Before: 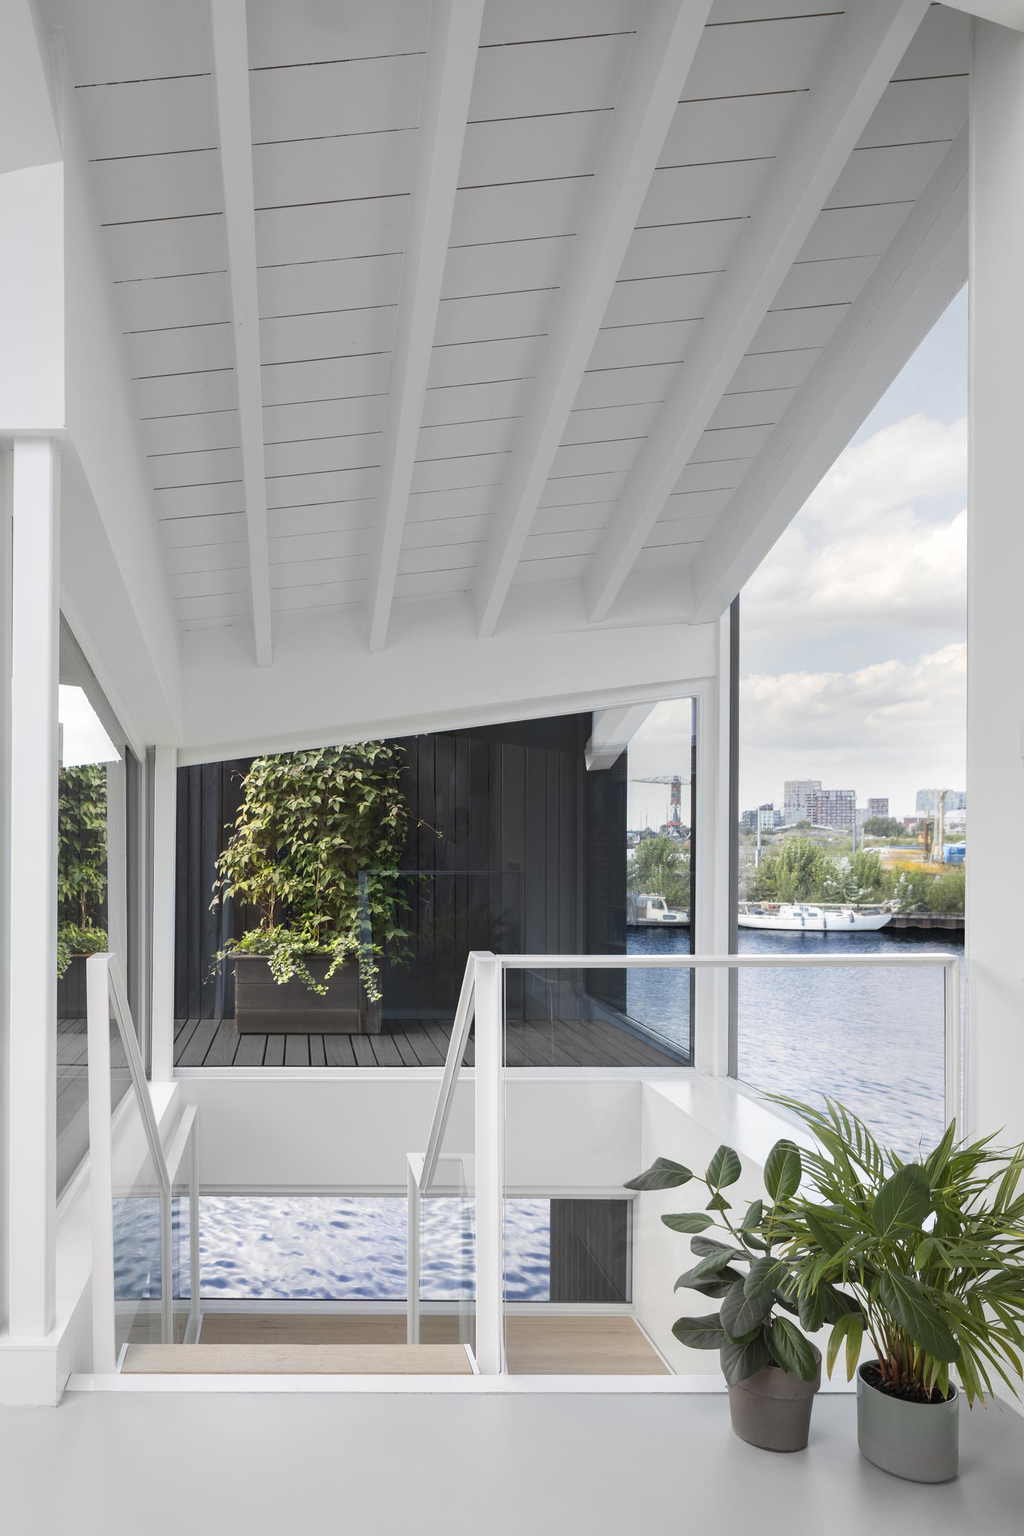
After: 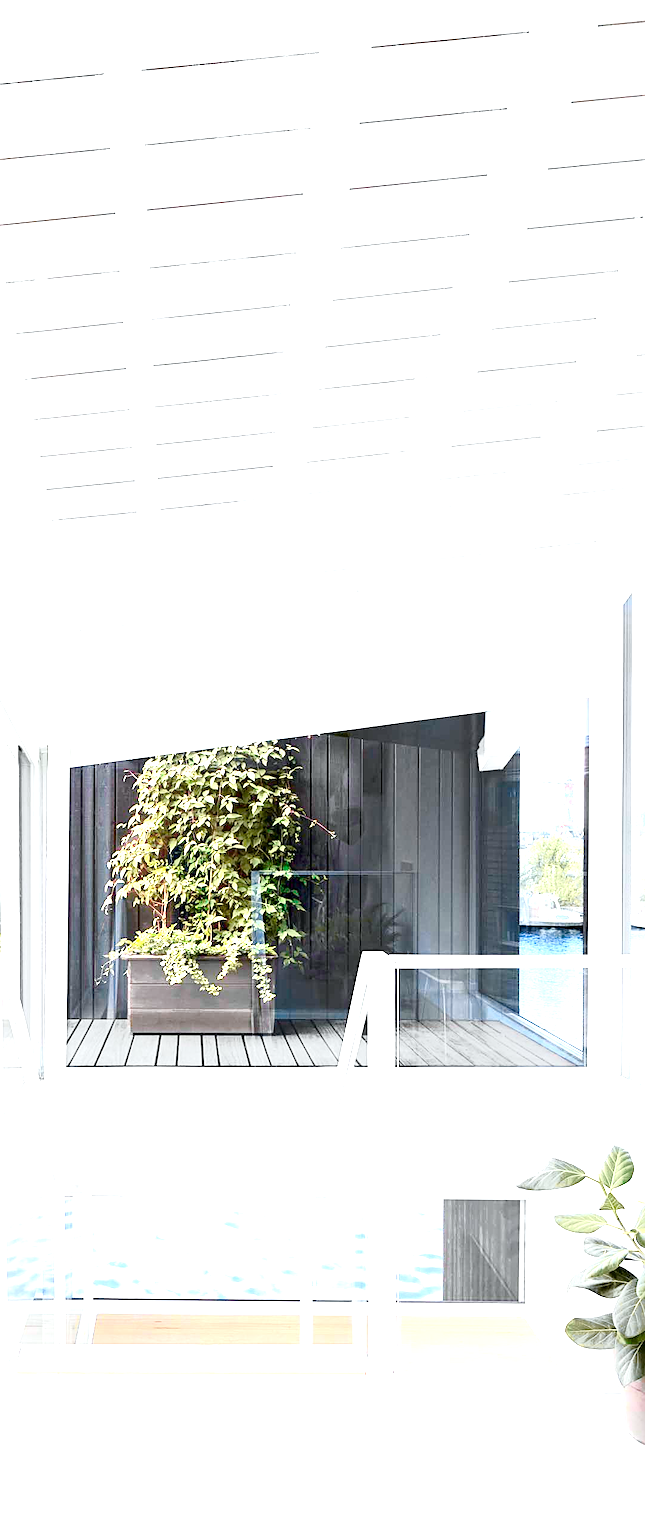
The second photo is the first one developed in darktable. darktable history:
exposure: black level correction 0.005, exposure 2.084 EV, compensate highlight preservation false
crop: left 10.54%, right 26.475%
color balance rgb: shadows lift › luminance -9.222%, power › hue 62.54°, perceptual saturation grading › global saturation 0.024%, perceptual saturation grading › highlights -17.075%, perceptual saturation grading › mid-tones 33.256%, perceptual saturation grading › shadows 50.39%
sharpen: on, module defaults
tone curve: curves: ch0 [(0, 0) (0.105, 0.068) (0.195, 0.162) (0.283, 0.283) (0.384, 0.404) (0.485, 0.531) (0.638, 0.681) (0.795, 0.879) (1, 0.977)]; ch1 [(0, 0) (0.161, 0.092) (0.35, 0.33) (0.379, 0.401) (0.456, 0.469) (0.504, 0.498) (0.53, 0.532) (0.58, 0.619) (0.635, 0.671) (1, 1)]; ch2 [(0, 0) (0.371, 0.362) (0.437, 0.437) (0.483, 0.484) (0.53, 0.515) (0.56, 0.58) (0.622, 0.606) (1, 1)], color space Lab, independent channels, preserve colors none
tone equalizer: -8 EV -0.448 EV, -7 EV -0.403 EV, -6 EV -0.333 EV, -5 EV -0.239 EV, -3 EV 0.212 EV, -2 EV 0.322 EV, -1 EV 0.371 EV, +0 EV 0.411 EV, smoothing diameter 2.18%, edges refinement/feathering 20.11, mask exposure compensation -1.57 EV, filter diffusion 5
